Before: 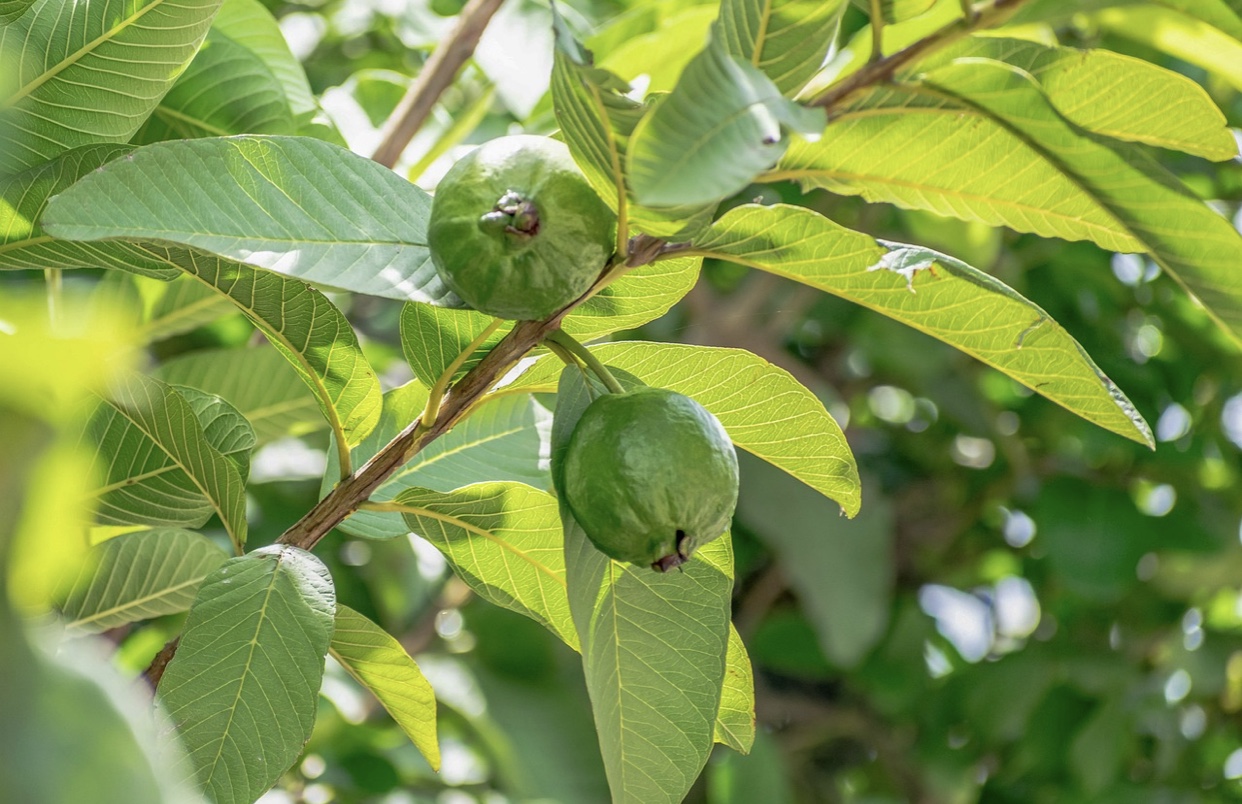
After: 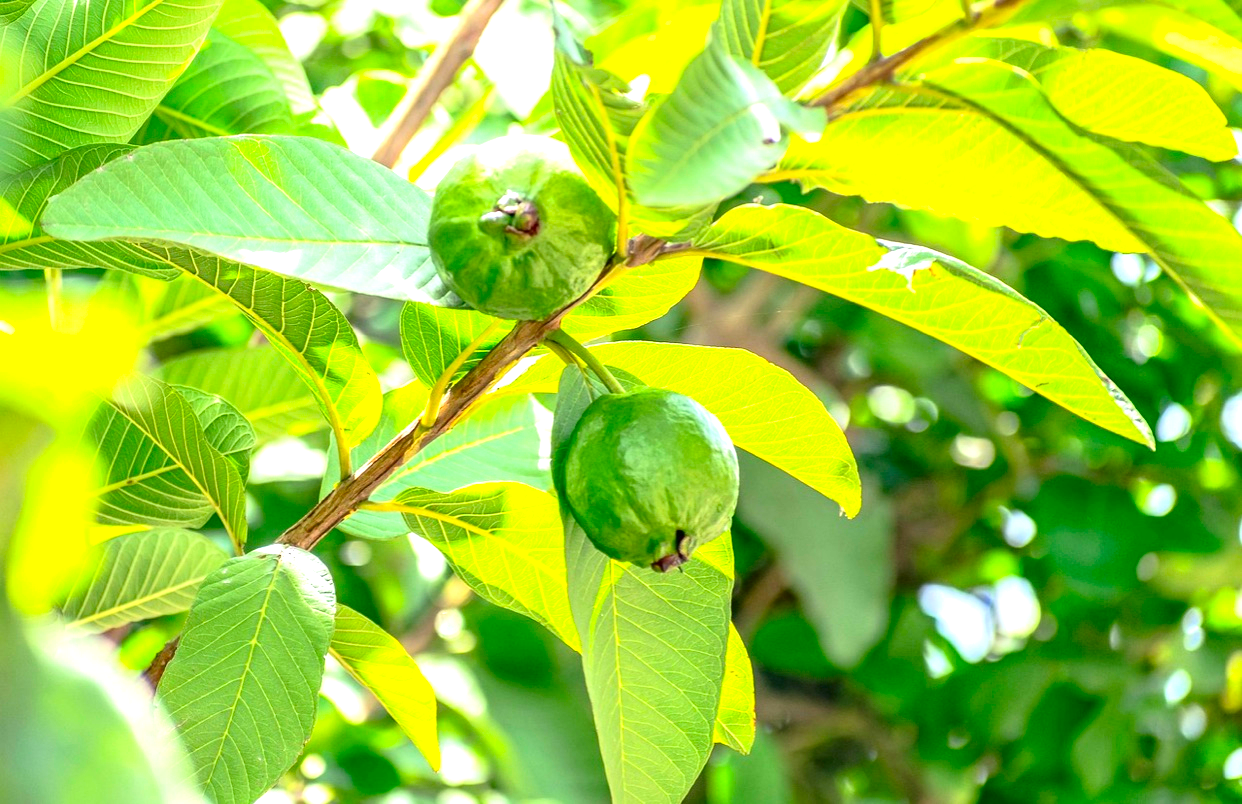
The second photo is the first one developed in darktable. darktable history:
exposure: black level correction 0, exposure 1.1 EV, compensate exposure bias true, compensate highlight preservation false
contrast brightness saturation: contrast 0.16, saturation 0.32
